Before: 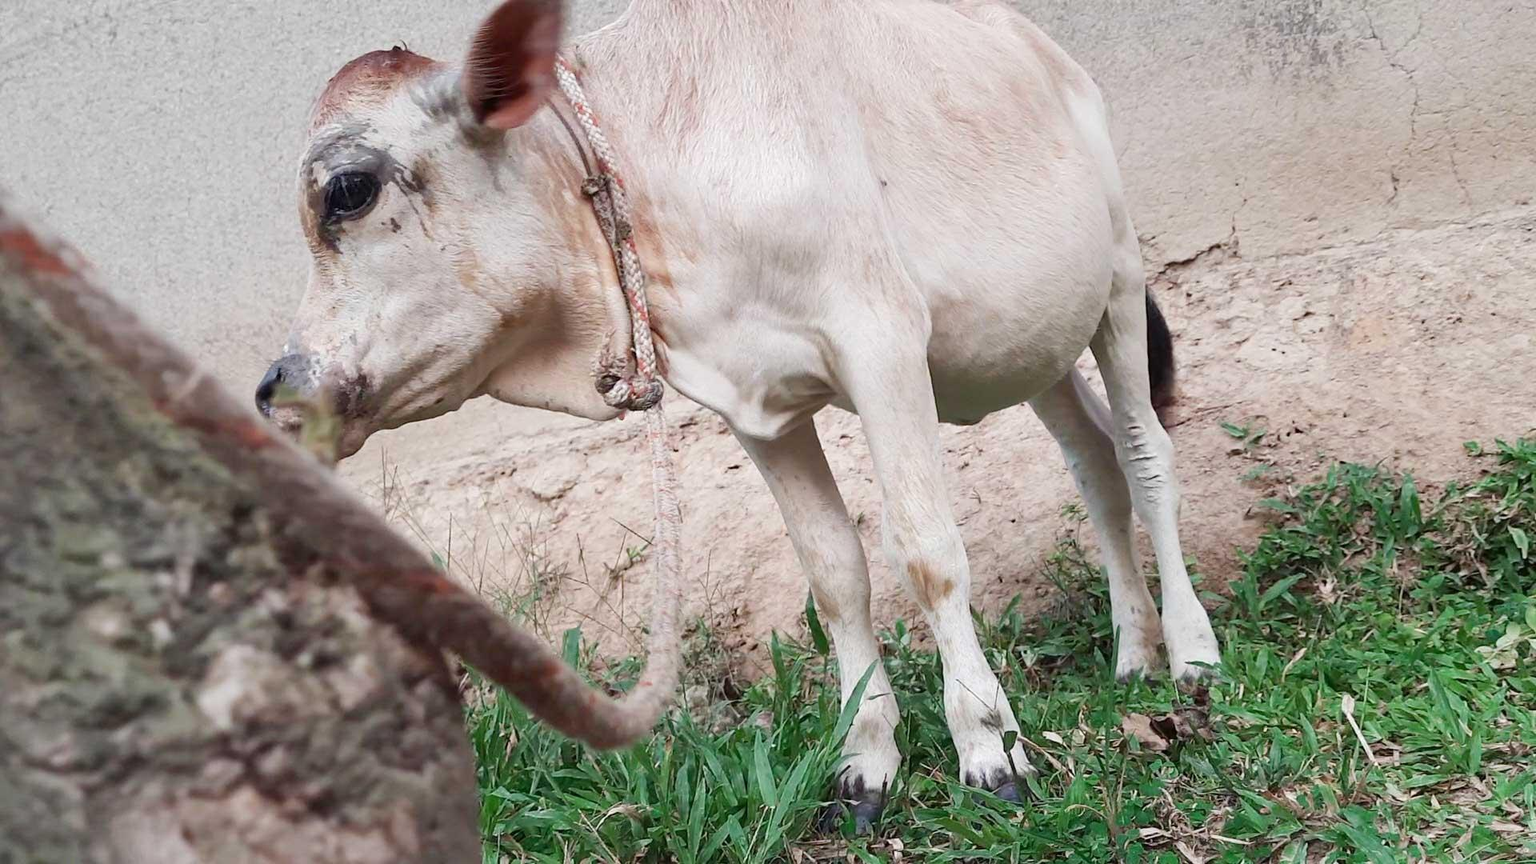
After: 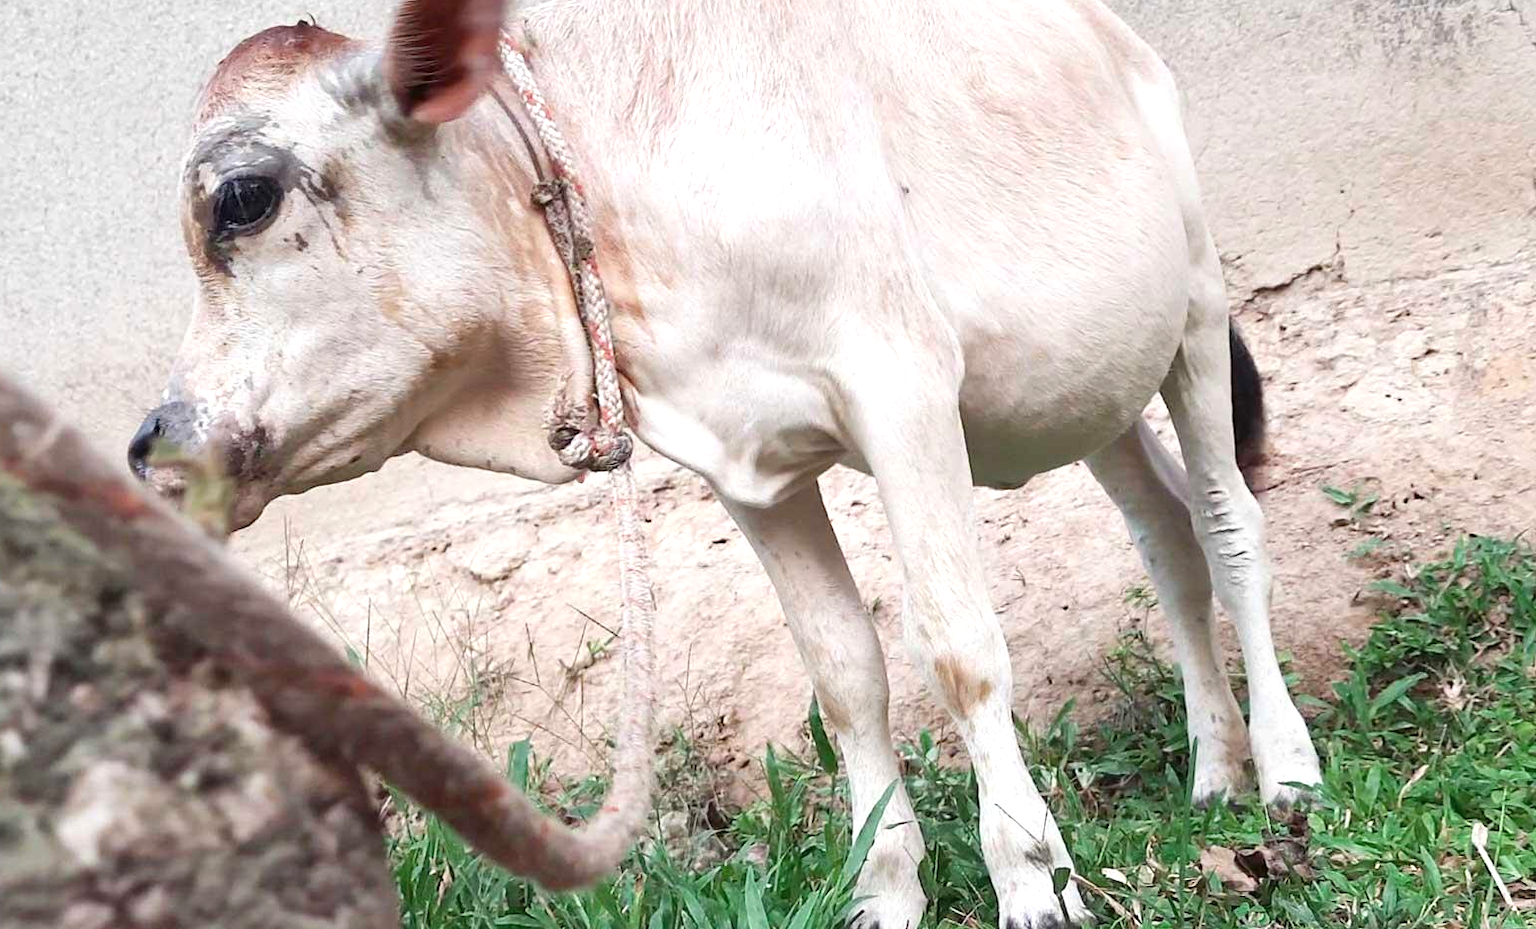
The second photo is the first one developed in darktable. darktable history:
crop: left 9.929%, top 3.475%, right 9.188%, bottom 9.529%
exposure: black level correction 0, exposure 0.5 EV, compensate highlight preservation false
